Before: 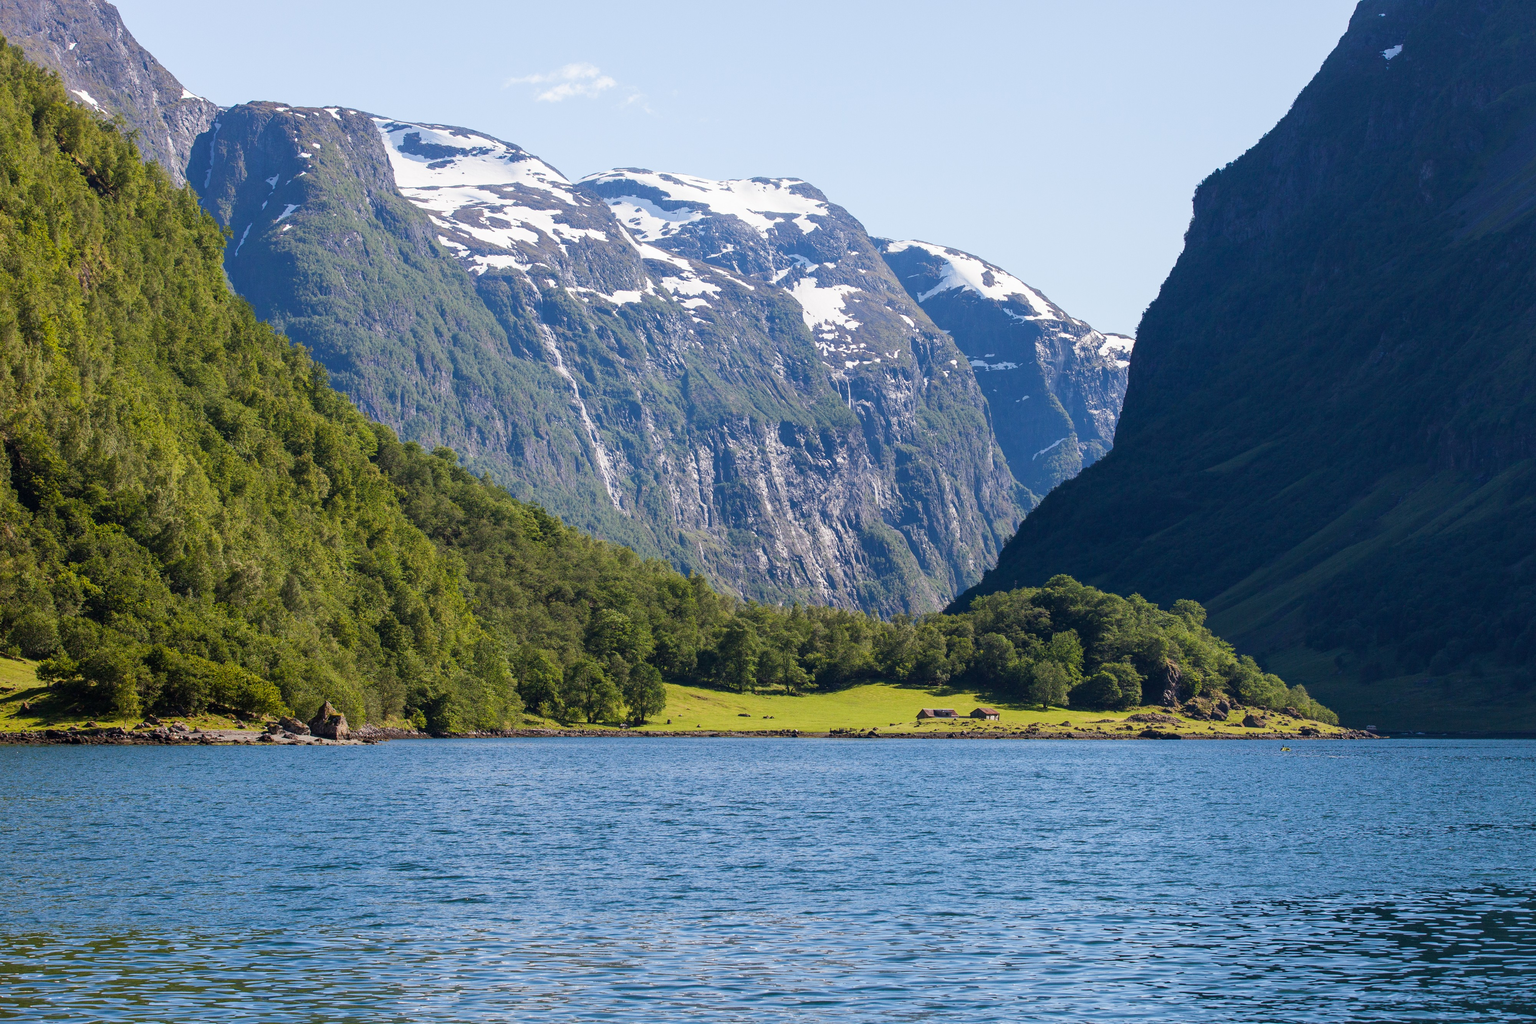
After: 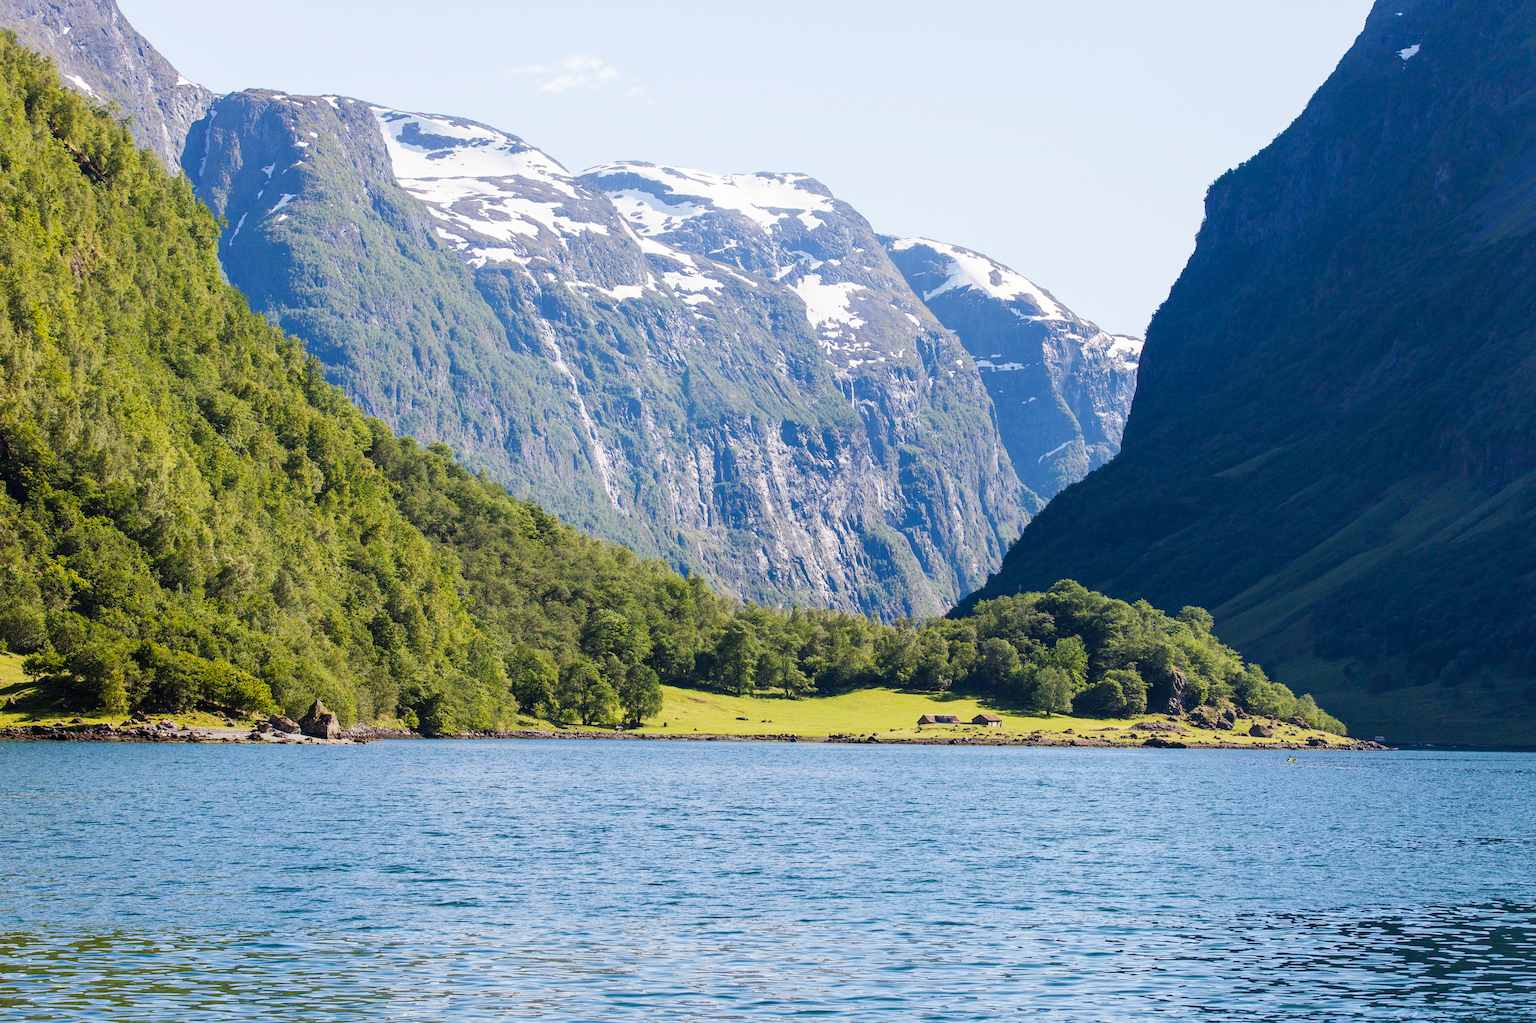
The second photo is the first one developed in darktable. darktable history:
crop and rotate: angle -0.658°
tone curve: curves: ch0 [(0, 0) (0.003, 0.003) (0.011, 0.014) (0.025, 0.031) (0.044, 0.055) (0.069, 0.086) (0.1, 0.124) (0.136, 0.168) (0.177, 0.22) (0.224, 0.278) (0.277, 0.344) (0.335, 0.426) (0.399, 0.515) (0.468, 0.597) (0.543, 0.672) (0.623, 0.746) (0.709, 0.815) (0.801, 0.881) (0.898, 0.939) (1, 1)], preserve colors none
